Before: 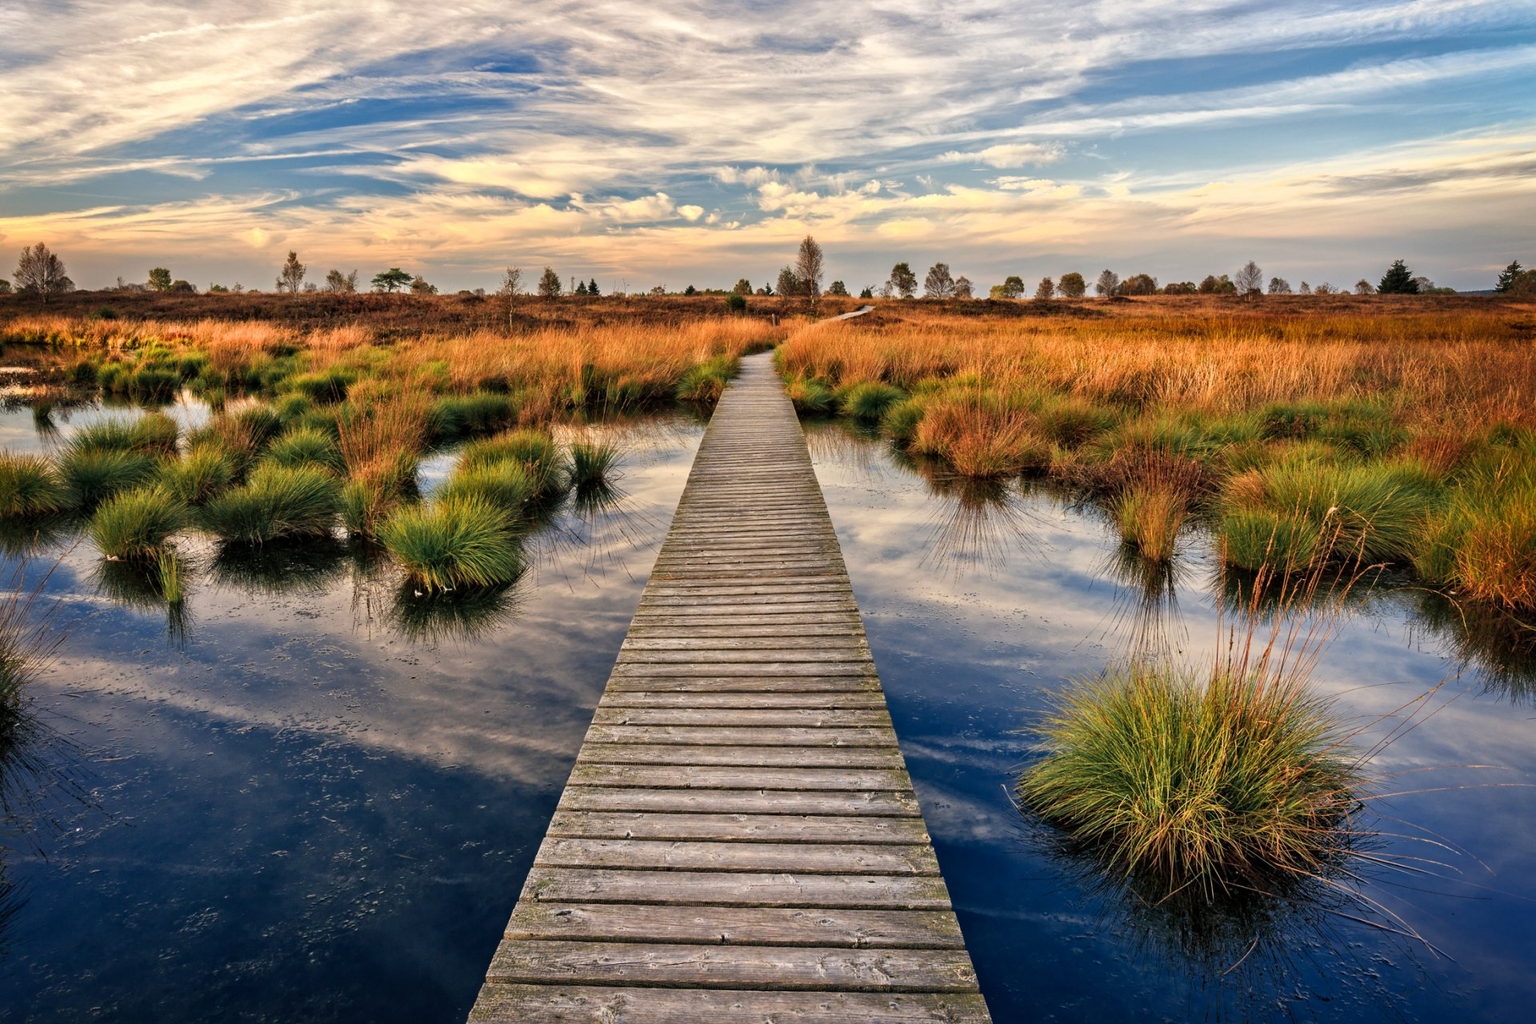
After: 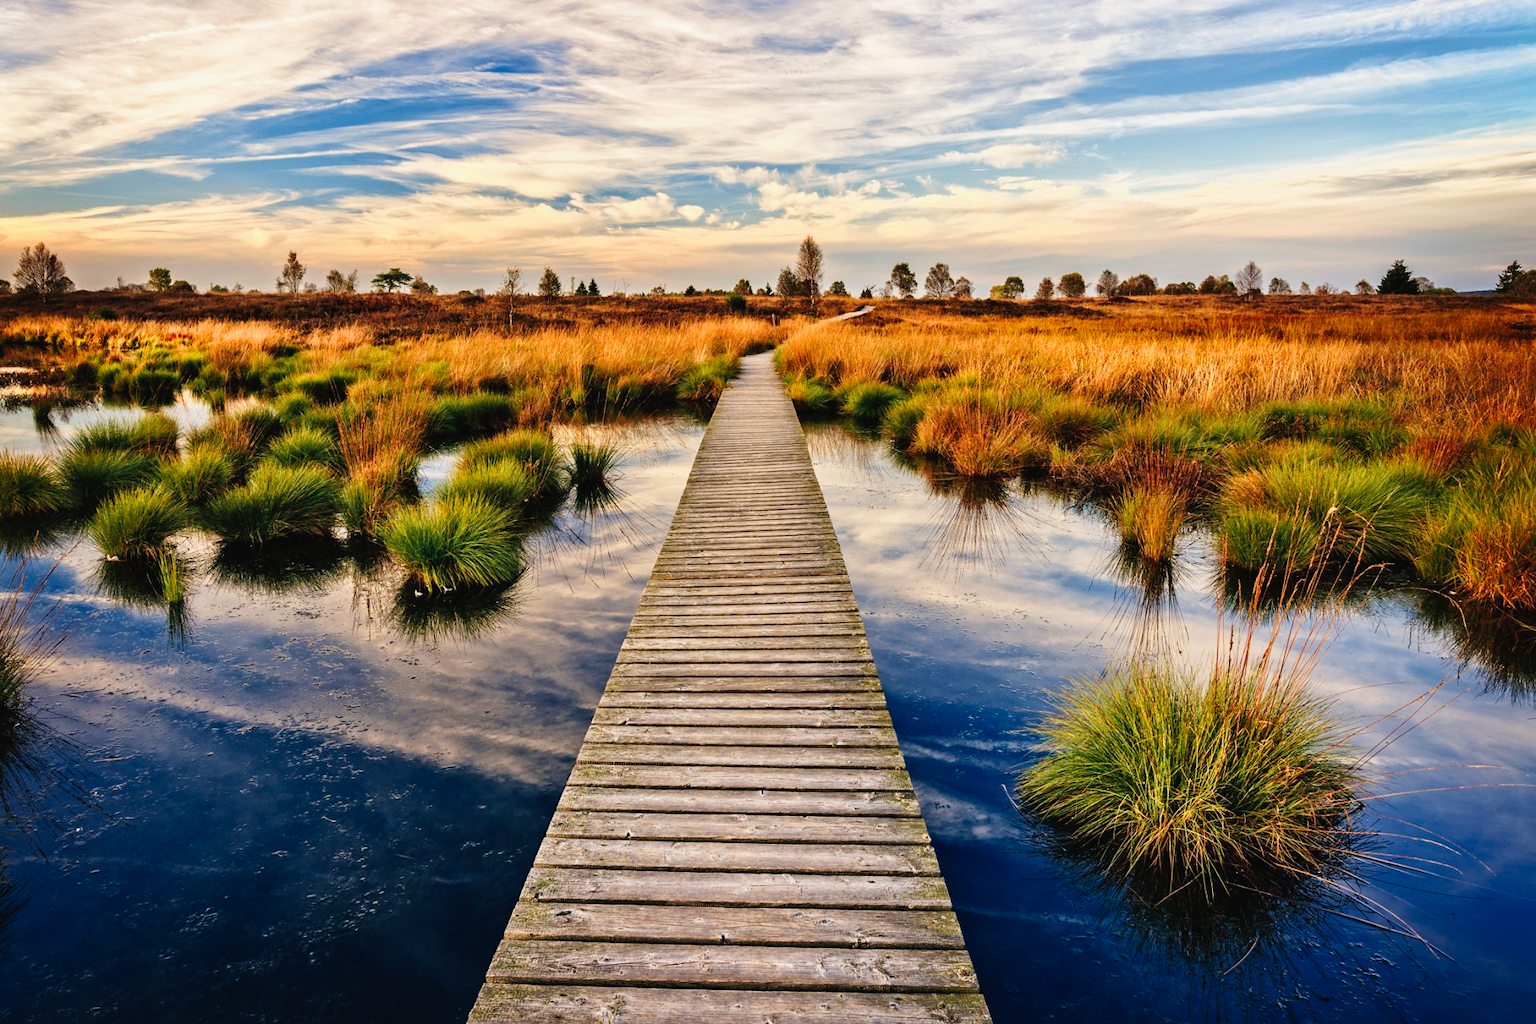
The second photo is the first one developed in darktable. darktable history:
velvia: on, module defaults
tone curve: curves: ch0 [(0, 0.023) (0.104, 0.058) (0.21, 0.162) (0.469, 0.524) (0.579, 0.65) (0.725, 0.8) (0.858, 0.903) (1, 0.974)]; ch1 [(0, 0) (0.414, 0.395) (0.447, 0.447) (0.502, 0.501) (0.521, 0.512) (0.566, 0.566) (0.618, 0.61) (0.654, 0.642) (1, 1)]; ch2 [(0, 0) (0.369, 0.388) (0.437, 0.453) (0.492, 0.485) (0.524, 0.508) (0.553, 0.566) (0.583, 0.608) (1, 1)], preserve colors none
